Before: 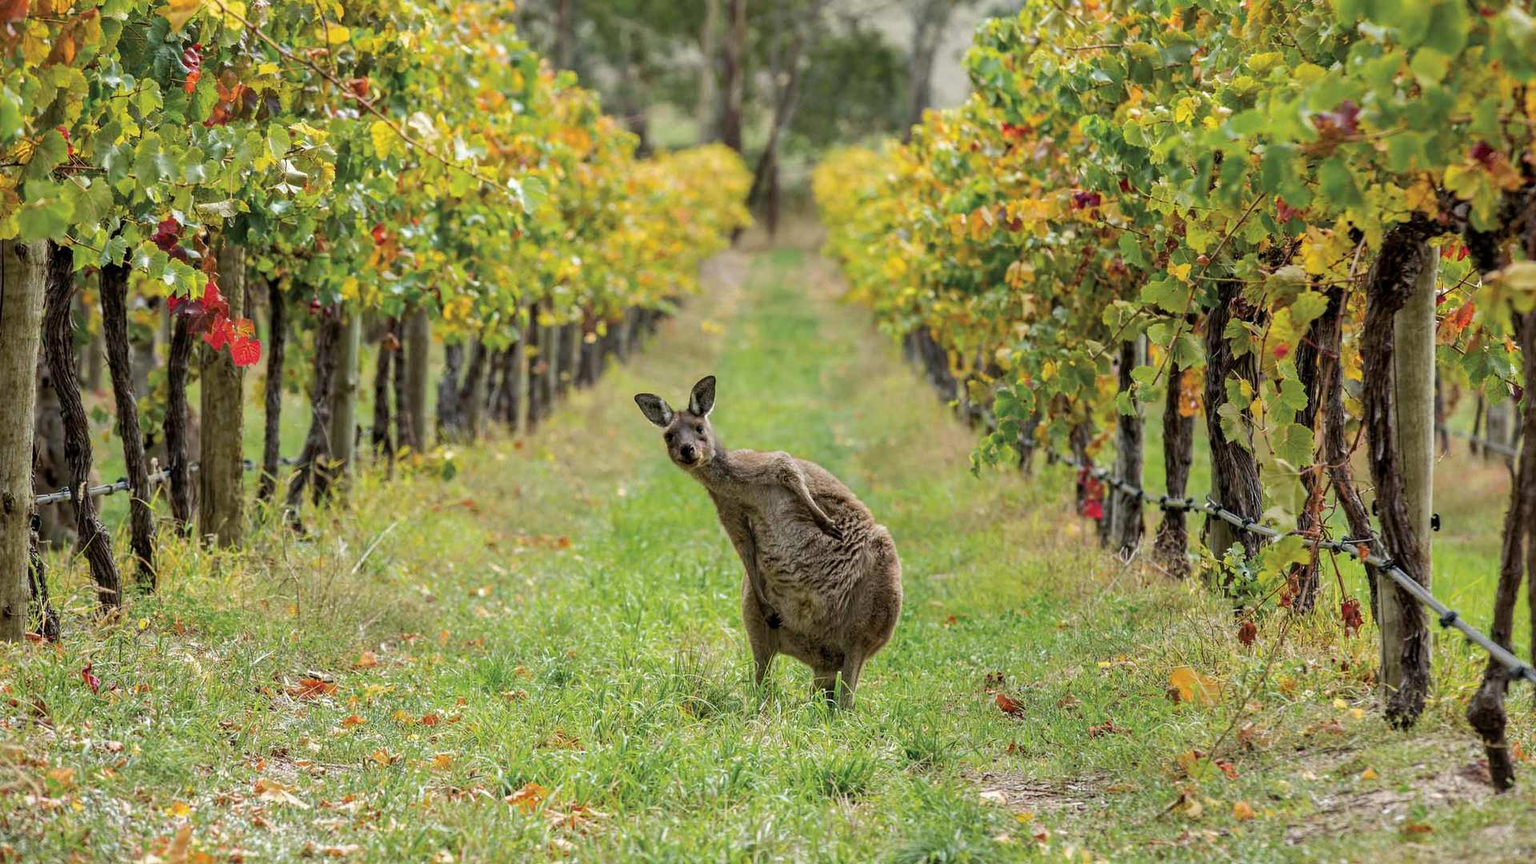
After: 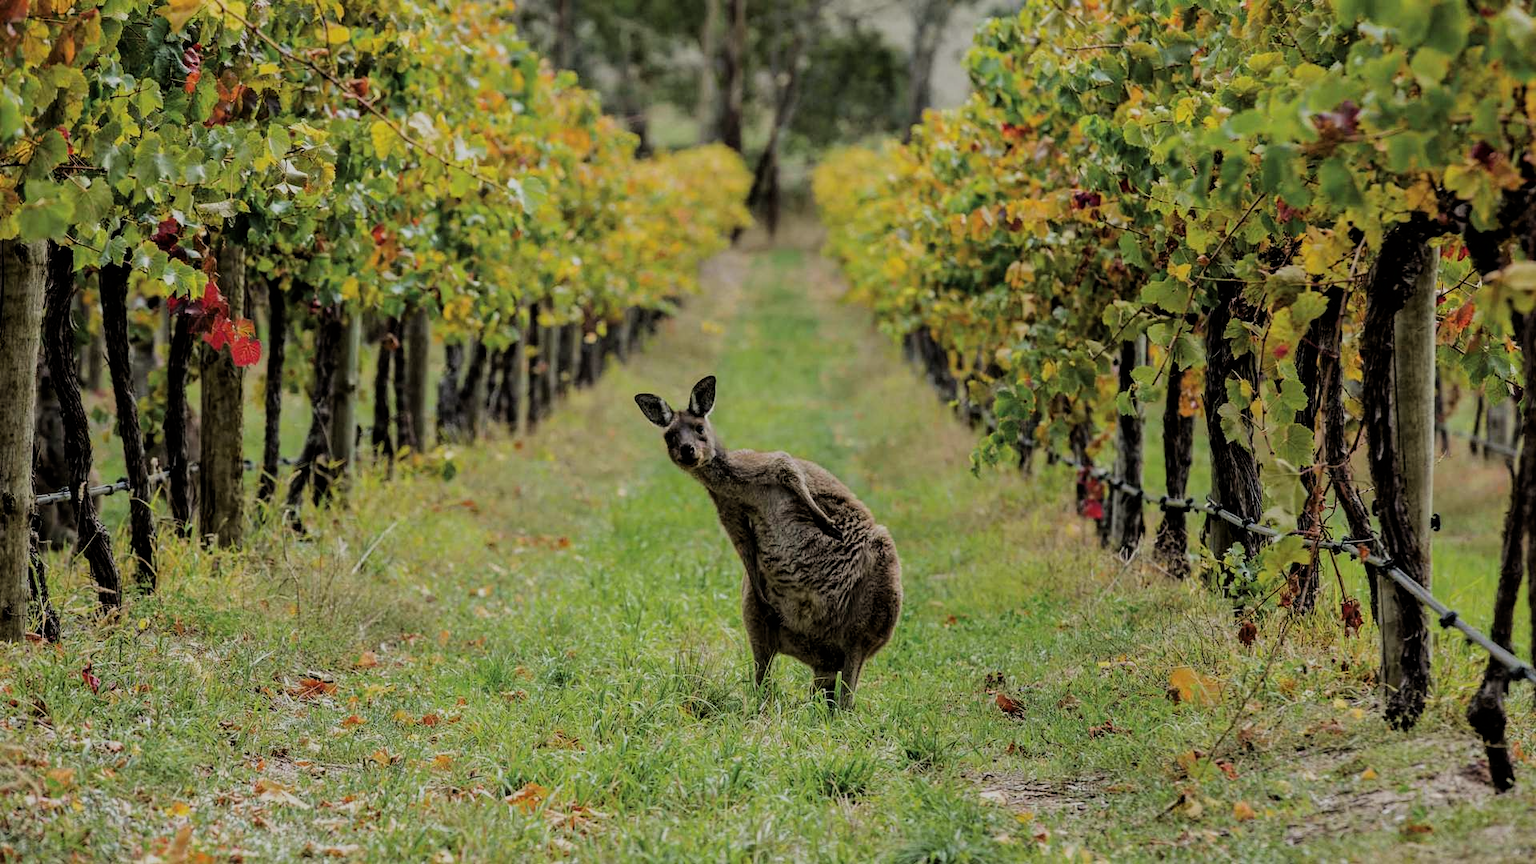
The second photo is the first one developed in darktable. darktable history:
exposure: exposure -0.492 EV, compensate highlight preservation false
filmic rgb: black relative exposure -5 EV, hardness 2.88, contrast 1.2, highlights saturation mix -30%
